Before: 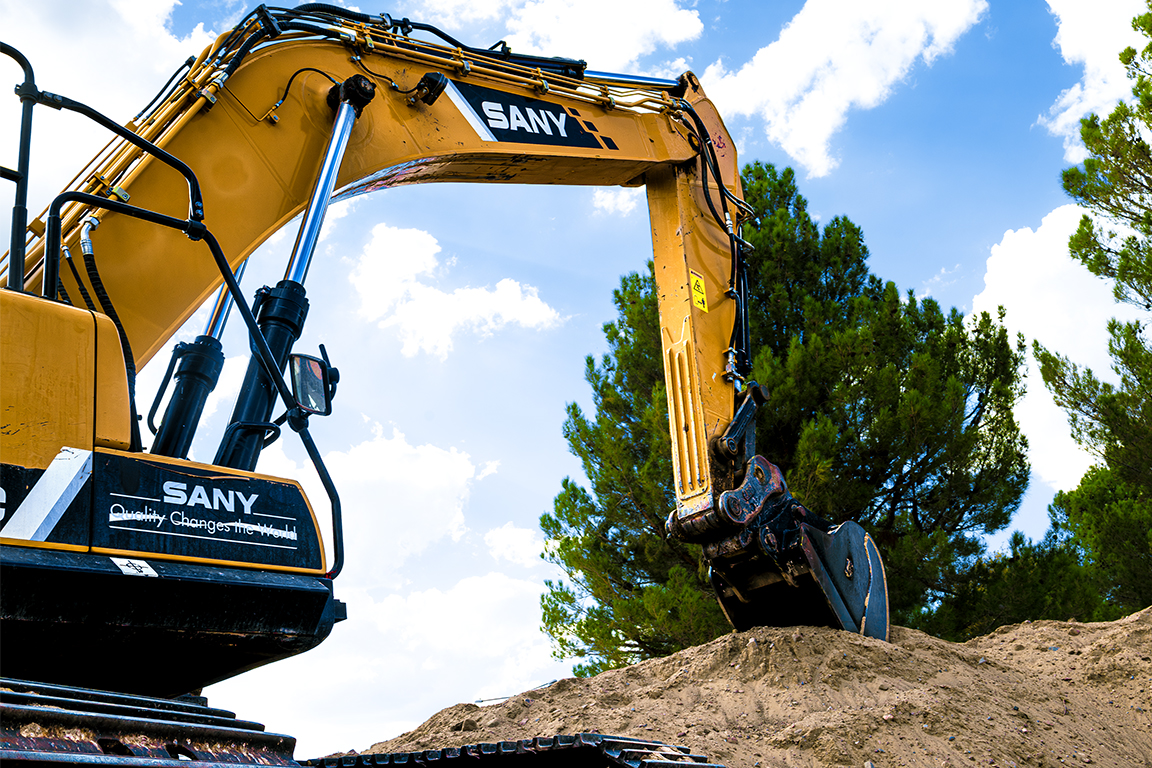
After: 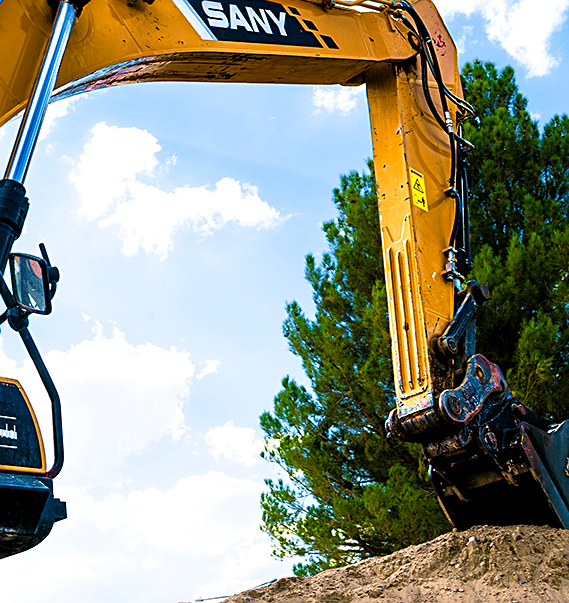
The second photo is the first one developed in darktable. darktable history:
sharpen: on, module defaults
crop and rotate: angle 0.02°, left 24.353%, top 13.219%, right 26.156%, bottom 8.224%
